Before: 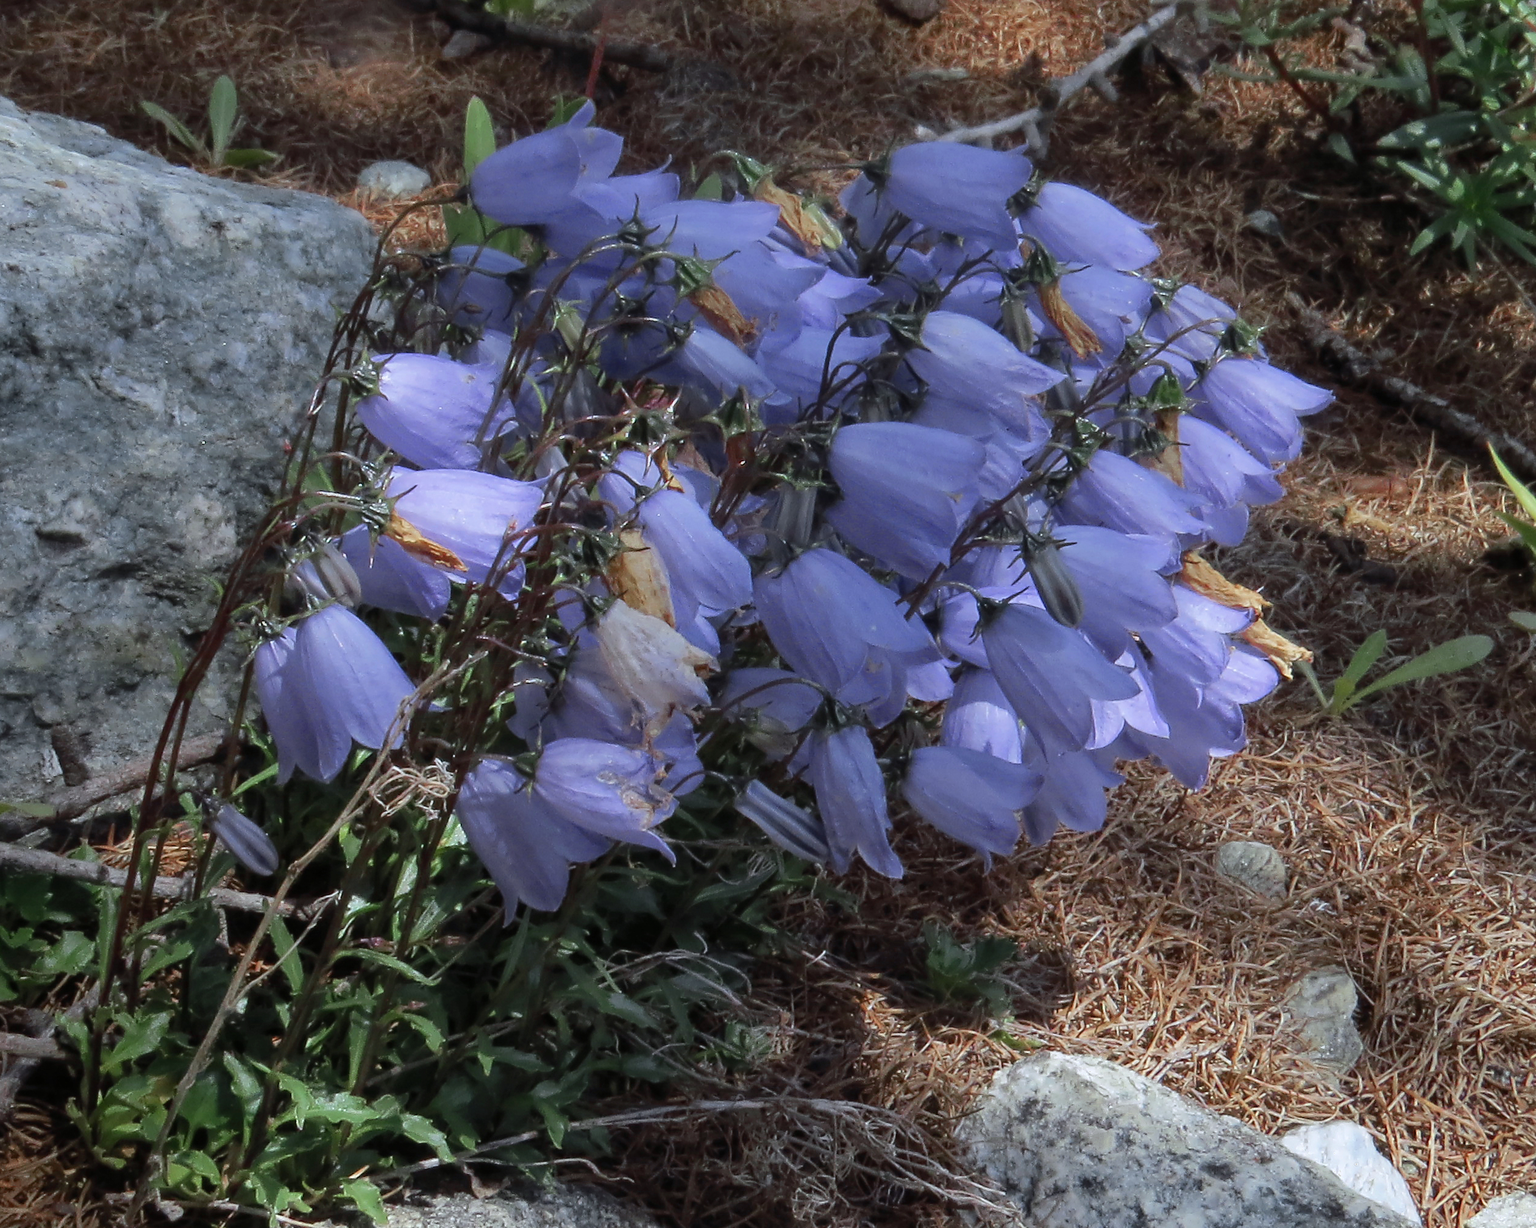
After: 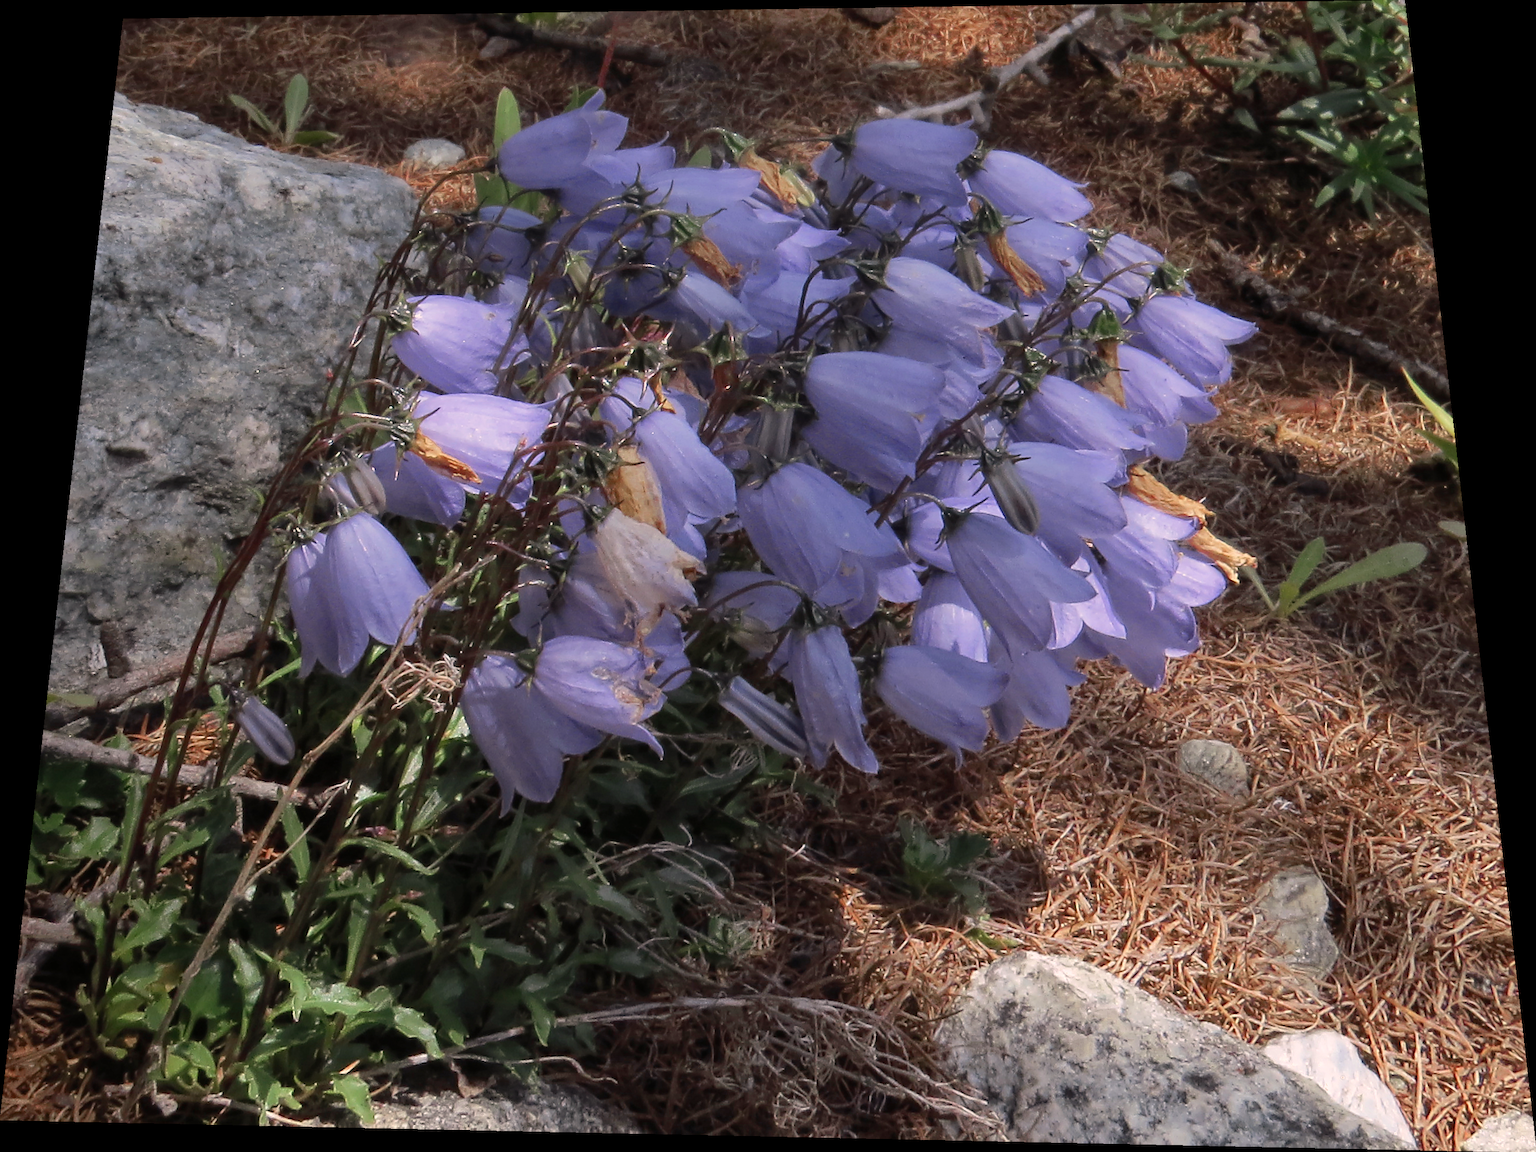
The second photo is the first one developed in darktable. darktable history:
rotate and perspective: rotation 0.128°, lens shift (vertical) -0.181, lens shift (horizontal) -0.044, shear 0.001, automatic cropping off
white balance: red 1.127, blue 0.943
